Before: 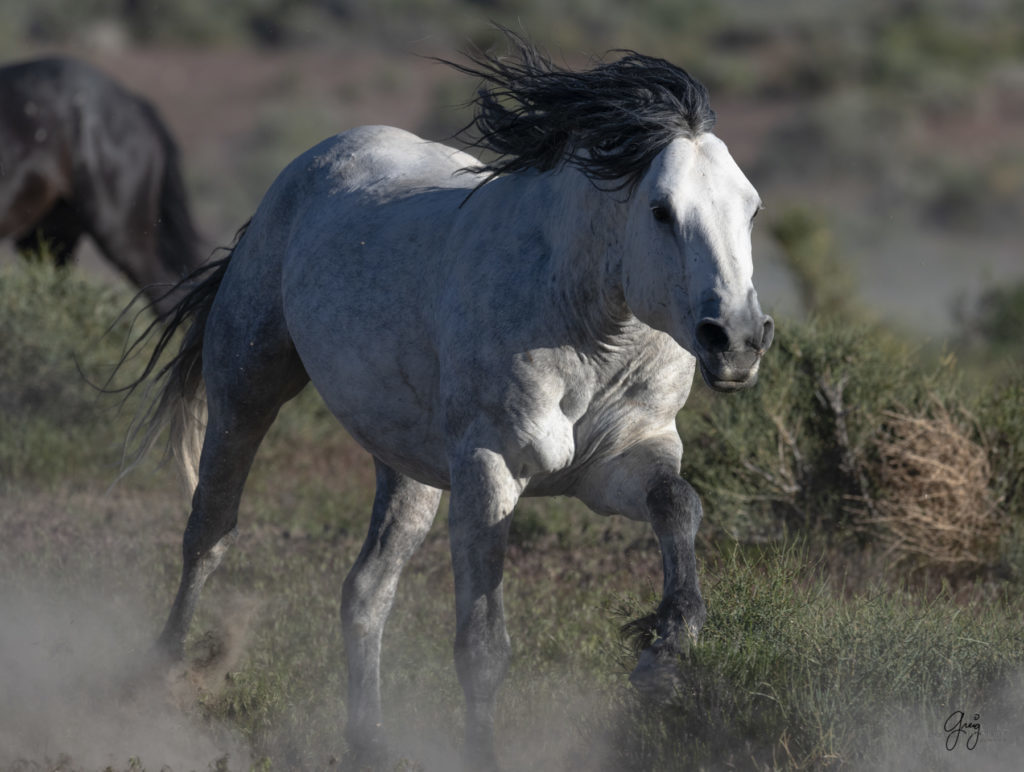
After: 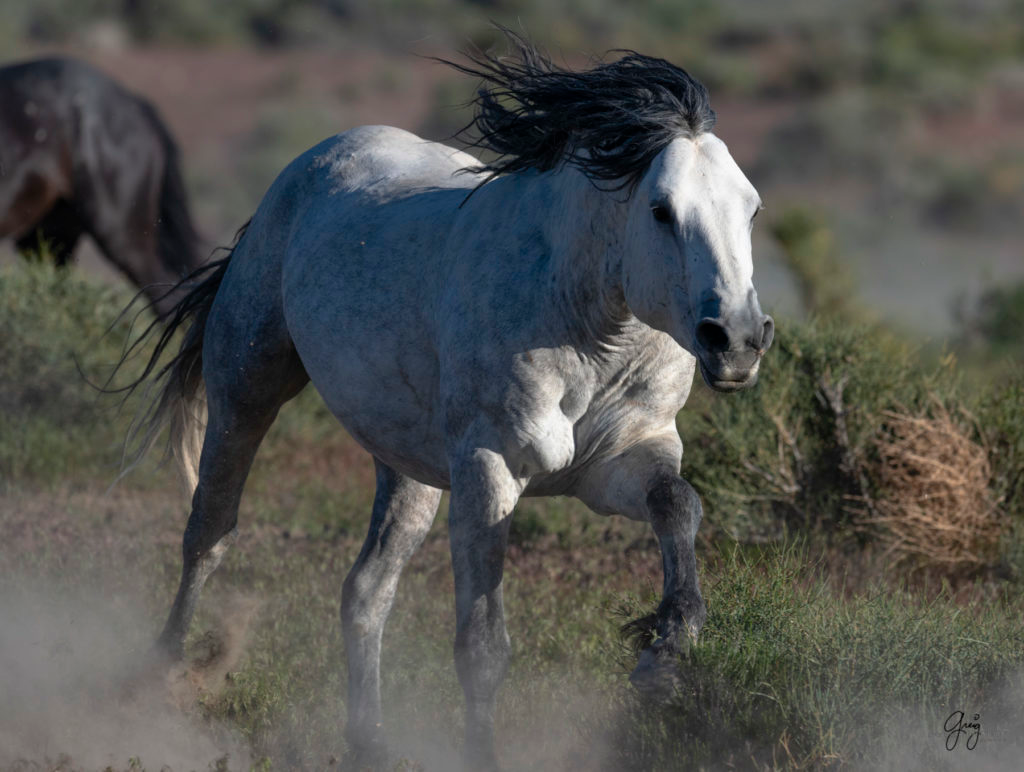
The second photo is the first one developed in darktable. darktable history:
contrast brightness saturation: saturation 0.133
